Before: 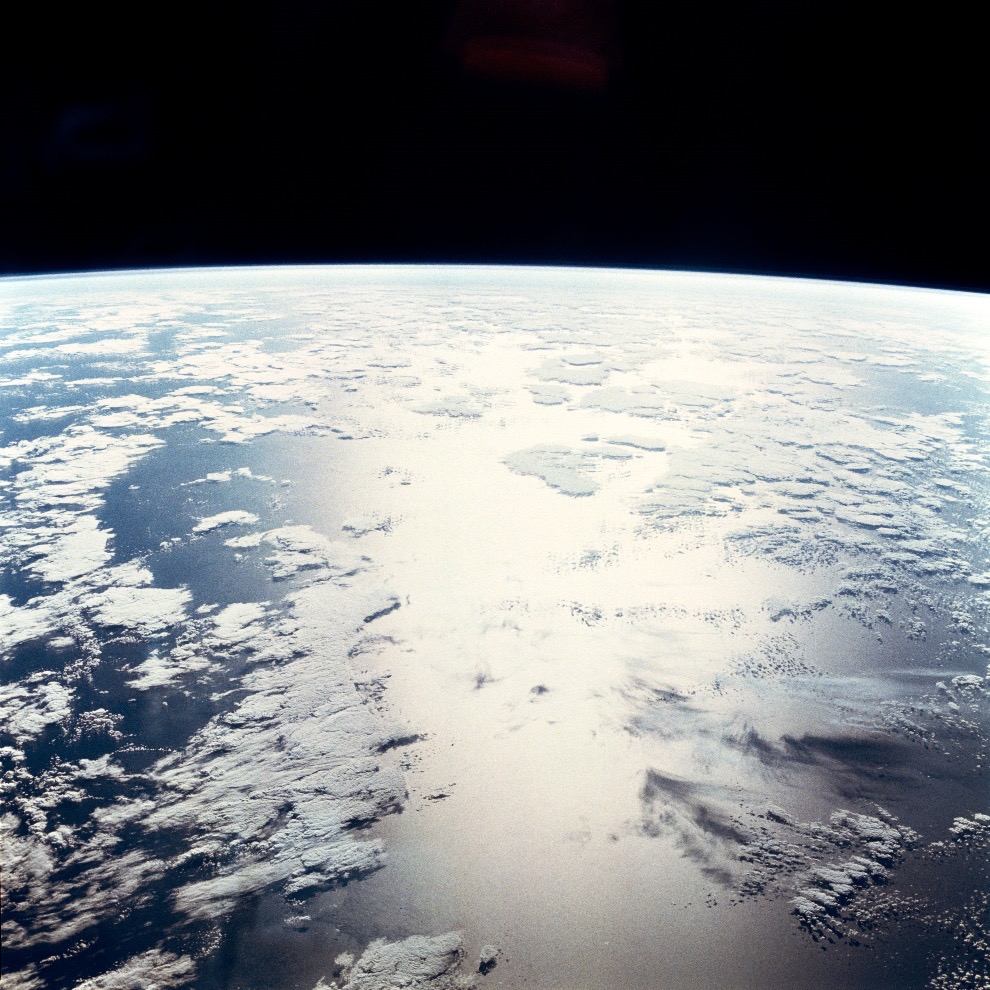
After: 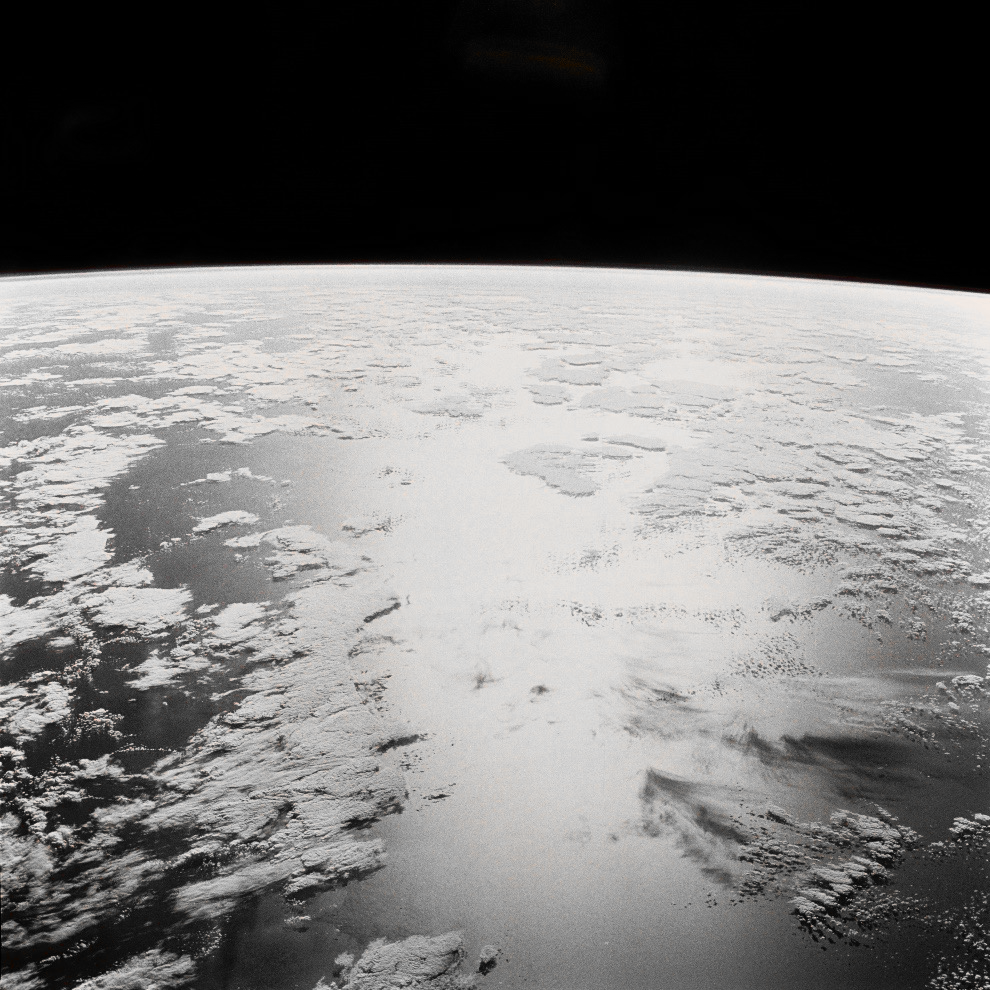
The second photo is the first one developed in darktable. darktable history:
color correction: highlights a* 8.51, highlights b* 15.47, shadows a* -0.551, shadows b* 26.94
color zones: curves: ch0 [(0, 0.352) (0.143, 0.407) (0.286, 0.386) (0.429, 0.431) (0.571, 0.829) (0.714, 0.853) (0.857, 0.833) (1, 0.352)]; ch1 [(0, 0.604) (0.072, 0.726) (0.096, 0.608) (0.205, 0.007) (0.571, -0.006) (0.839, -0.013) (0.857, -0.012) (1, 0.604)]
